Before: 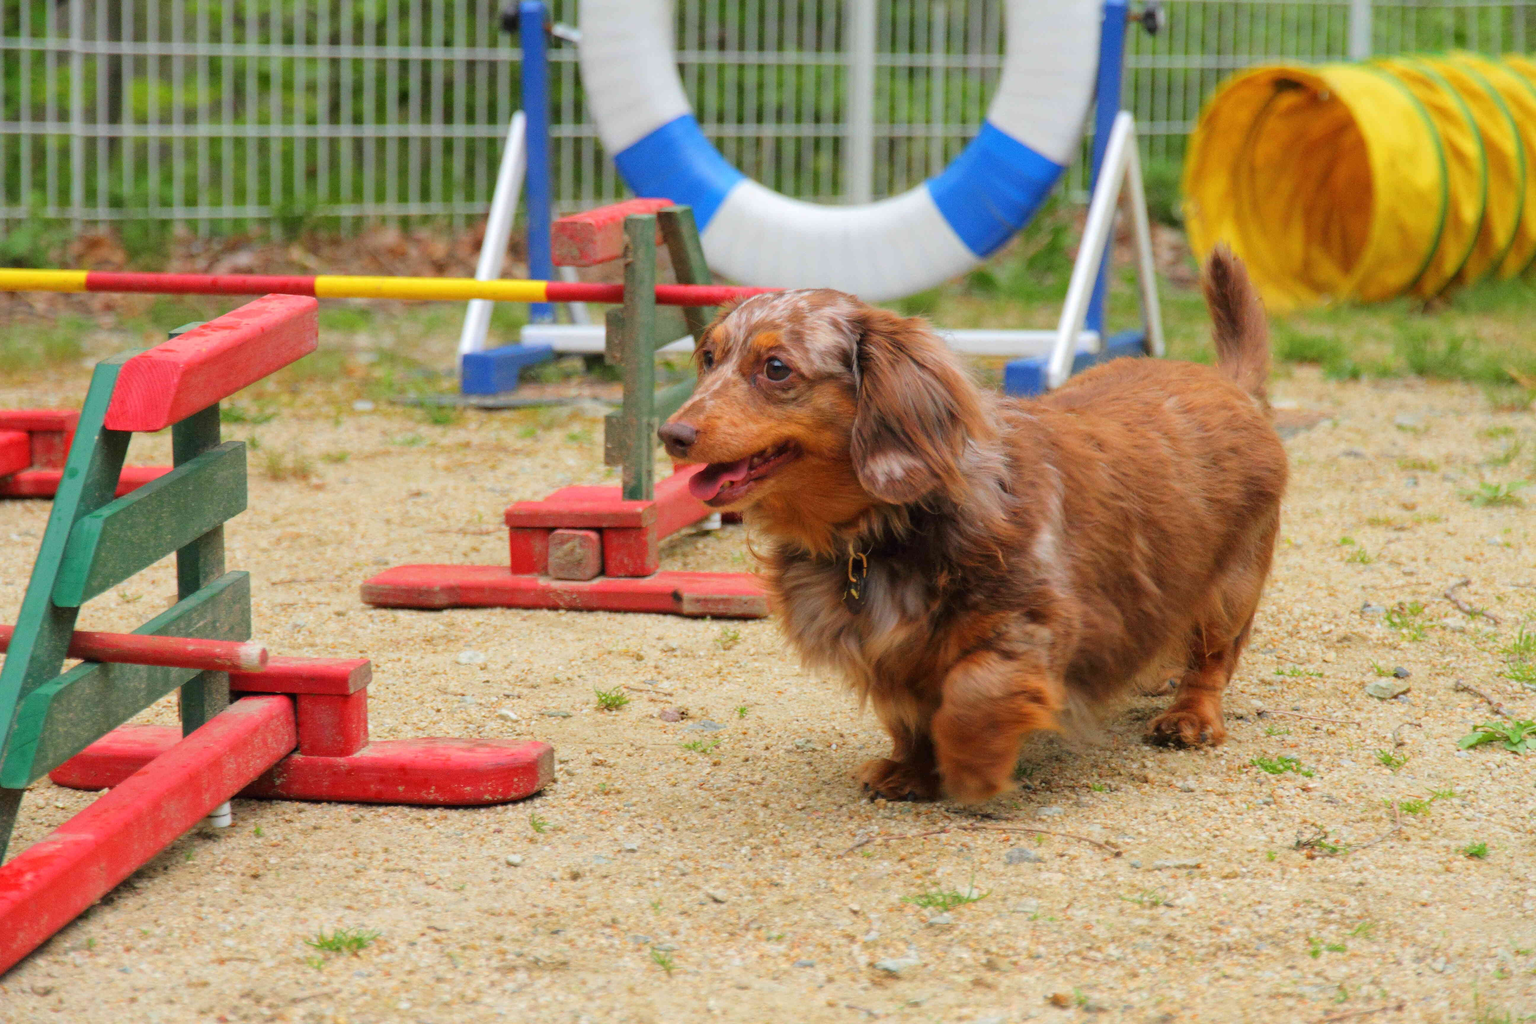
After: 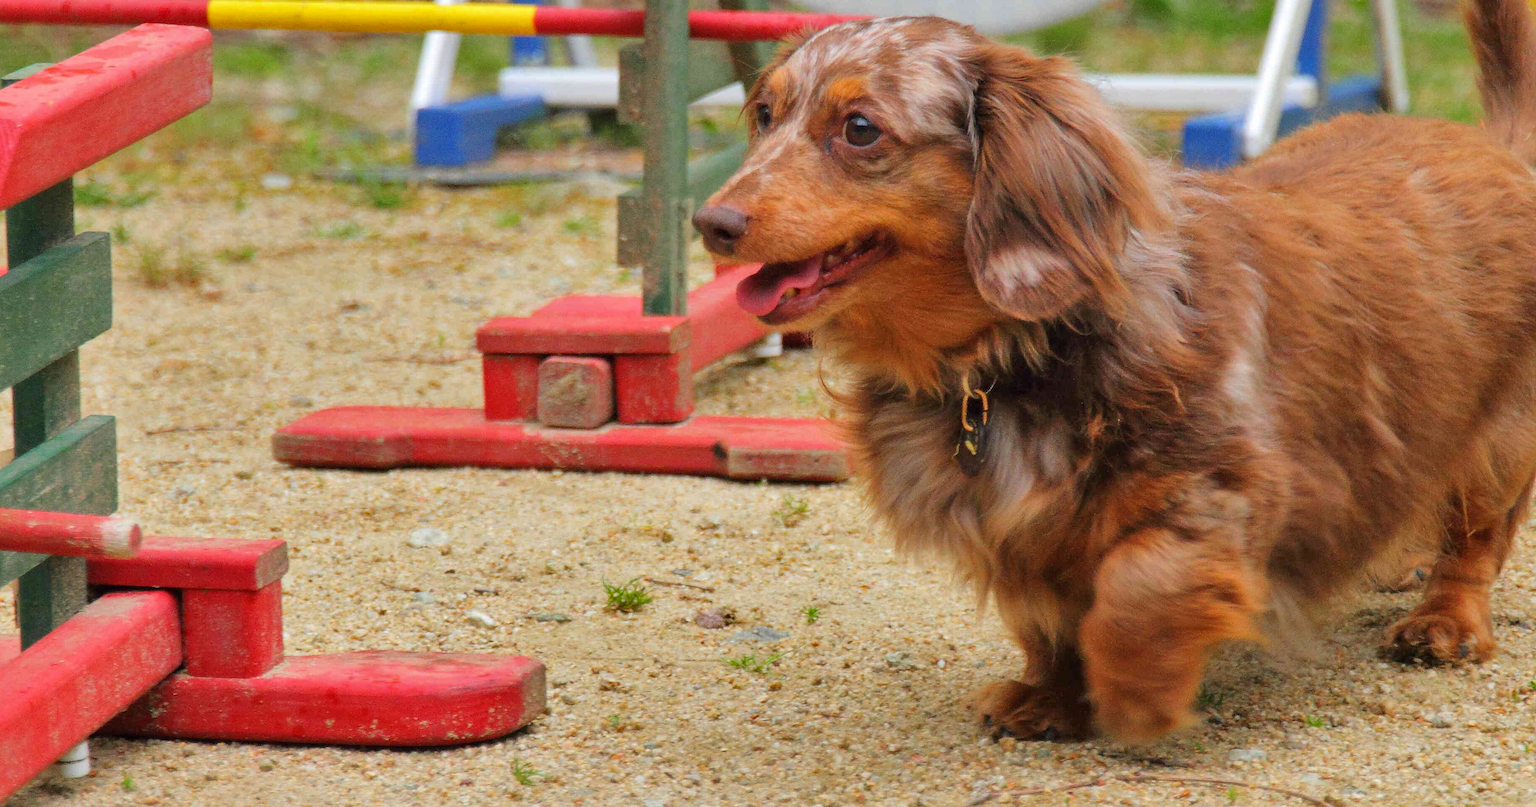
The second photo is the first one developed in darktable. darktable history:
crop: left 10.956%, top 27.11%, right 18.284%, bottom 17.074%
sharpen: amount 0.213
shadows and highlights: low approximation 0.01, soften with gaussian
